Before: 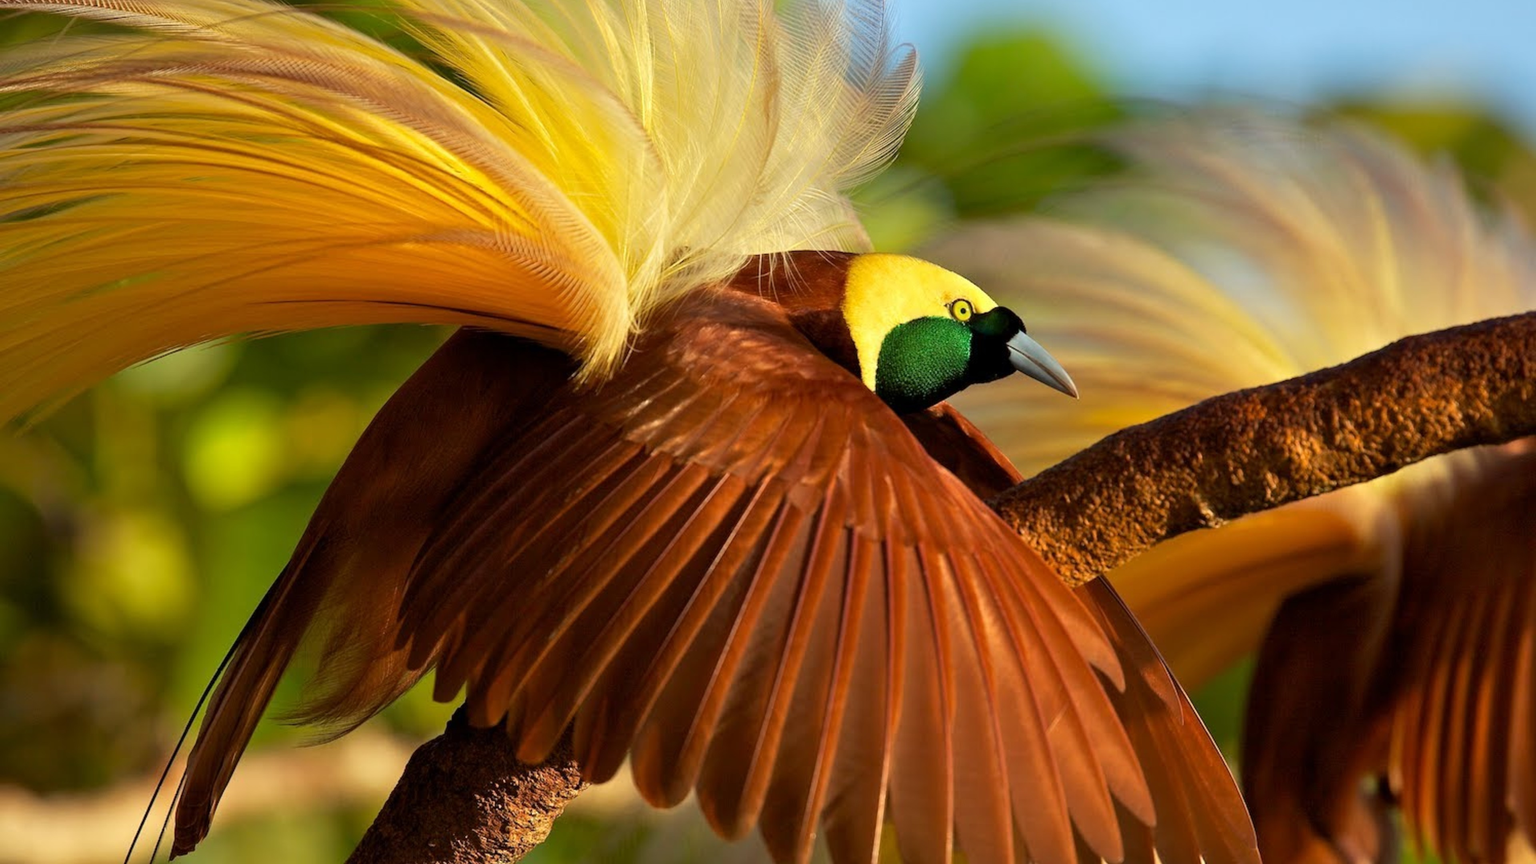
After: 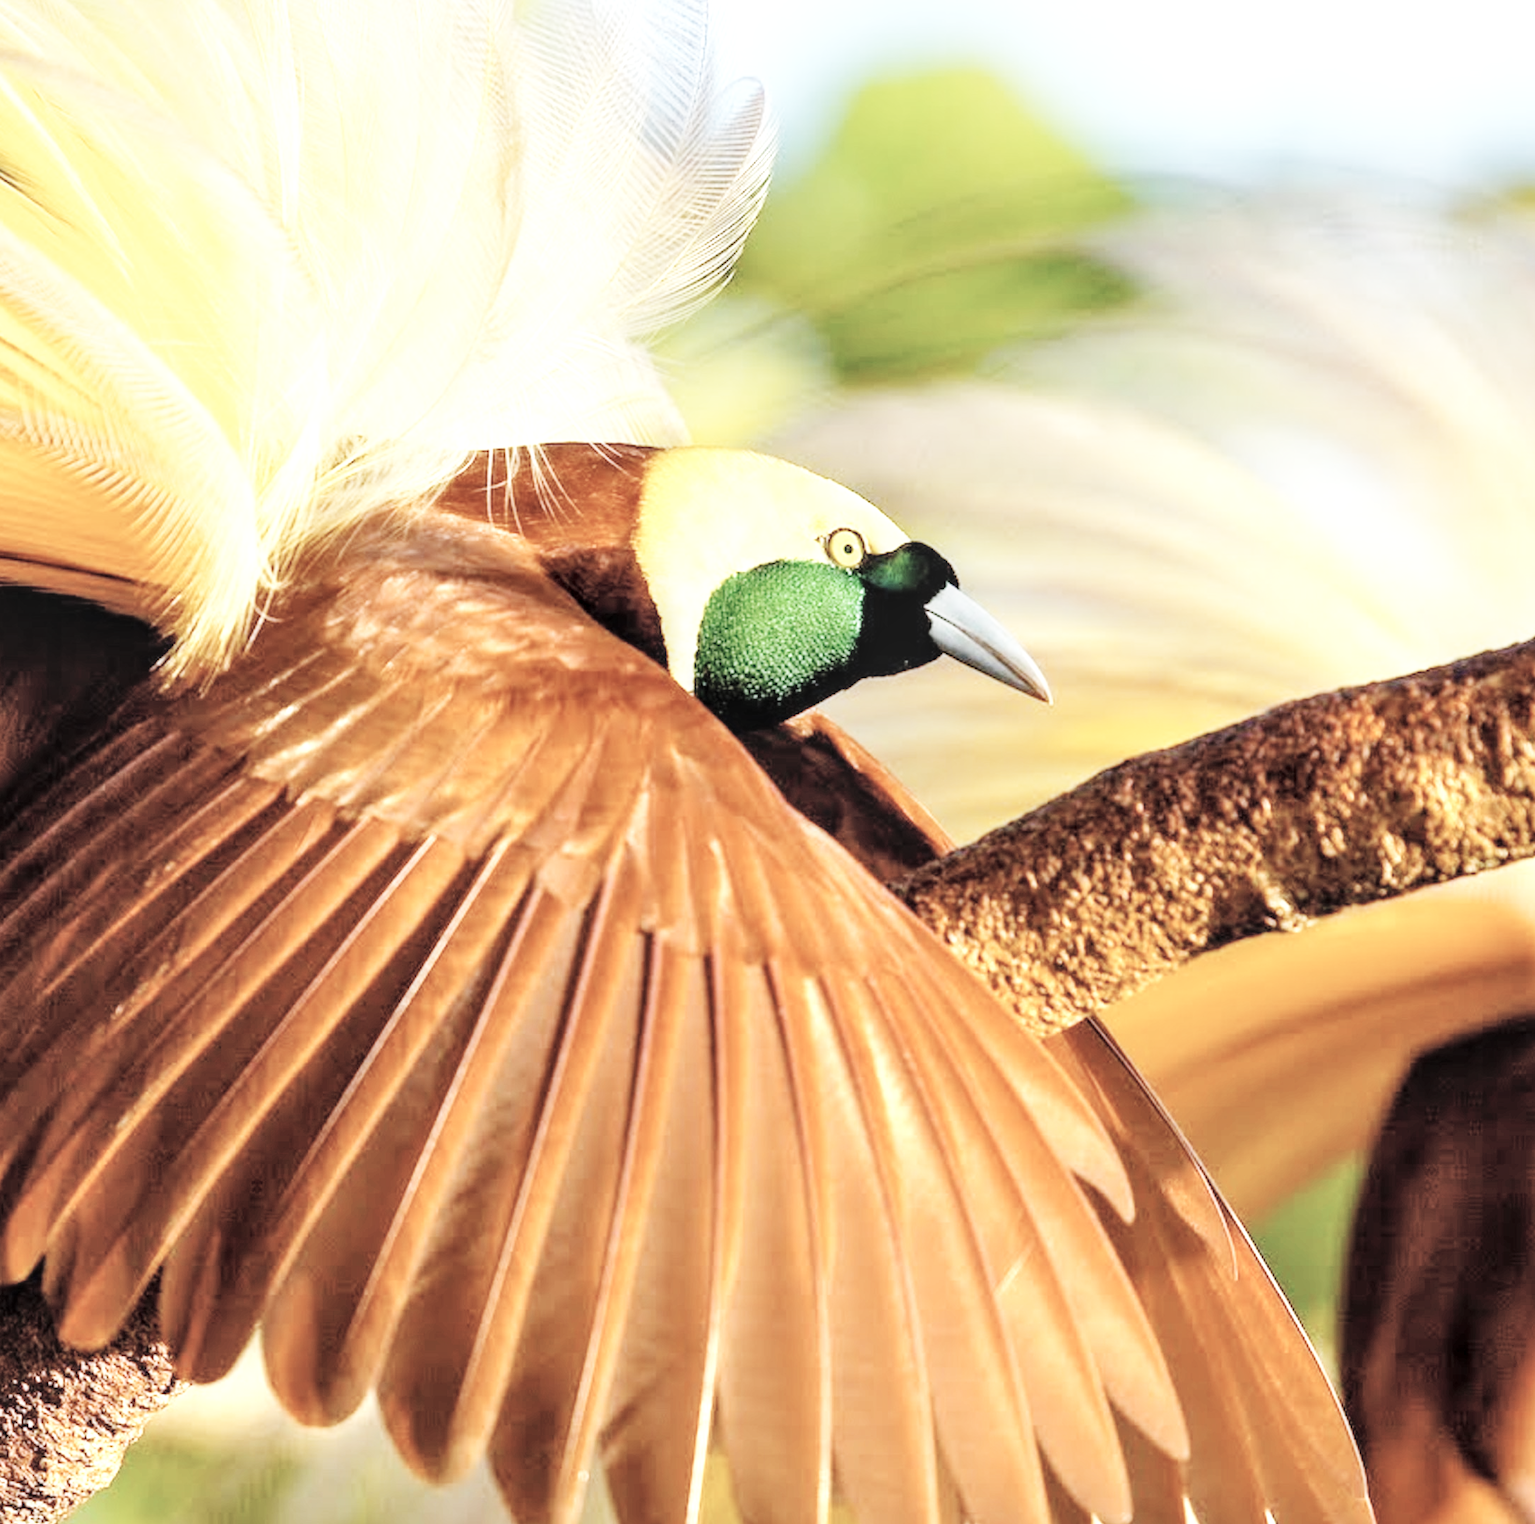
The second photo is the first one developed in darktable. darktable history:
local contrast: detail 130%
exposure: black level correction 0, exposure 1.1 EV, compensate exposure bias true, compensate highlight preservation false
base curve: curves: ch0 [(0, 0) (0, 0) (0.002, 0.001) (0.008, 0.003) (0.019, 0.011) (0.037, 0.037) (0.064, 0.11) (0.102, 0.232) (0.152, 0.379) (0.216, 0.524) (0.296, 0.665) (0.394, 0.789) (0.512, 0.881) (0.651, 0.945) (0.813, 0.986) (1, 1)], preserve colors none
contrast brightness saturation: brightness 0.18, saturation -0.5
crop: left 31.458%, top 0%, right 11.876%
white balance: red 0.974, blue 1.044
tone equalizer: -8 EV 0.25 EV, -7 EV 0.417 EV, -6 EV 0.417 EV, -5 EV 0.25 EV, -3 EV -0.25 EV, -2 EV -0.417 EV, -1 EV -0.417 EV, +0 EV -0.25 EV, edges refinement/feathering 500, mask exposure compensation -1.57 EV, preserve details guided filter
